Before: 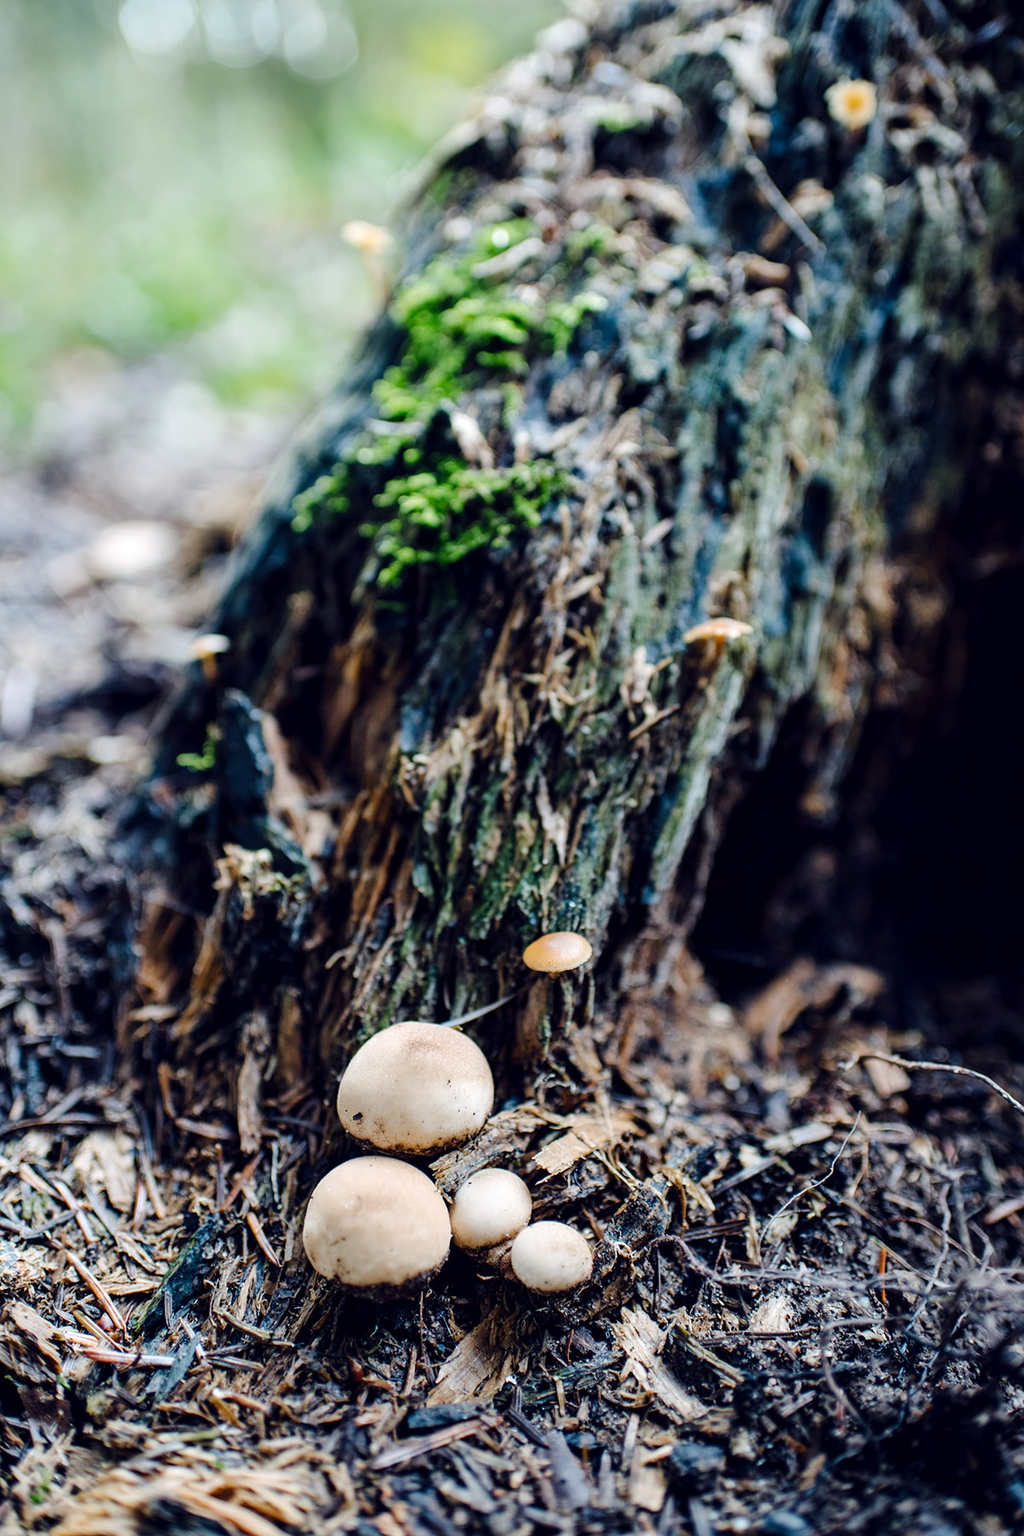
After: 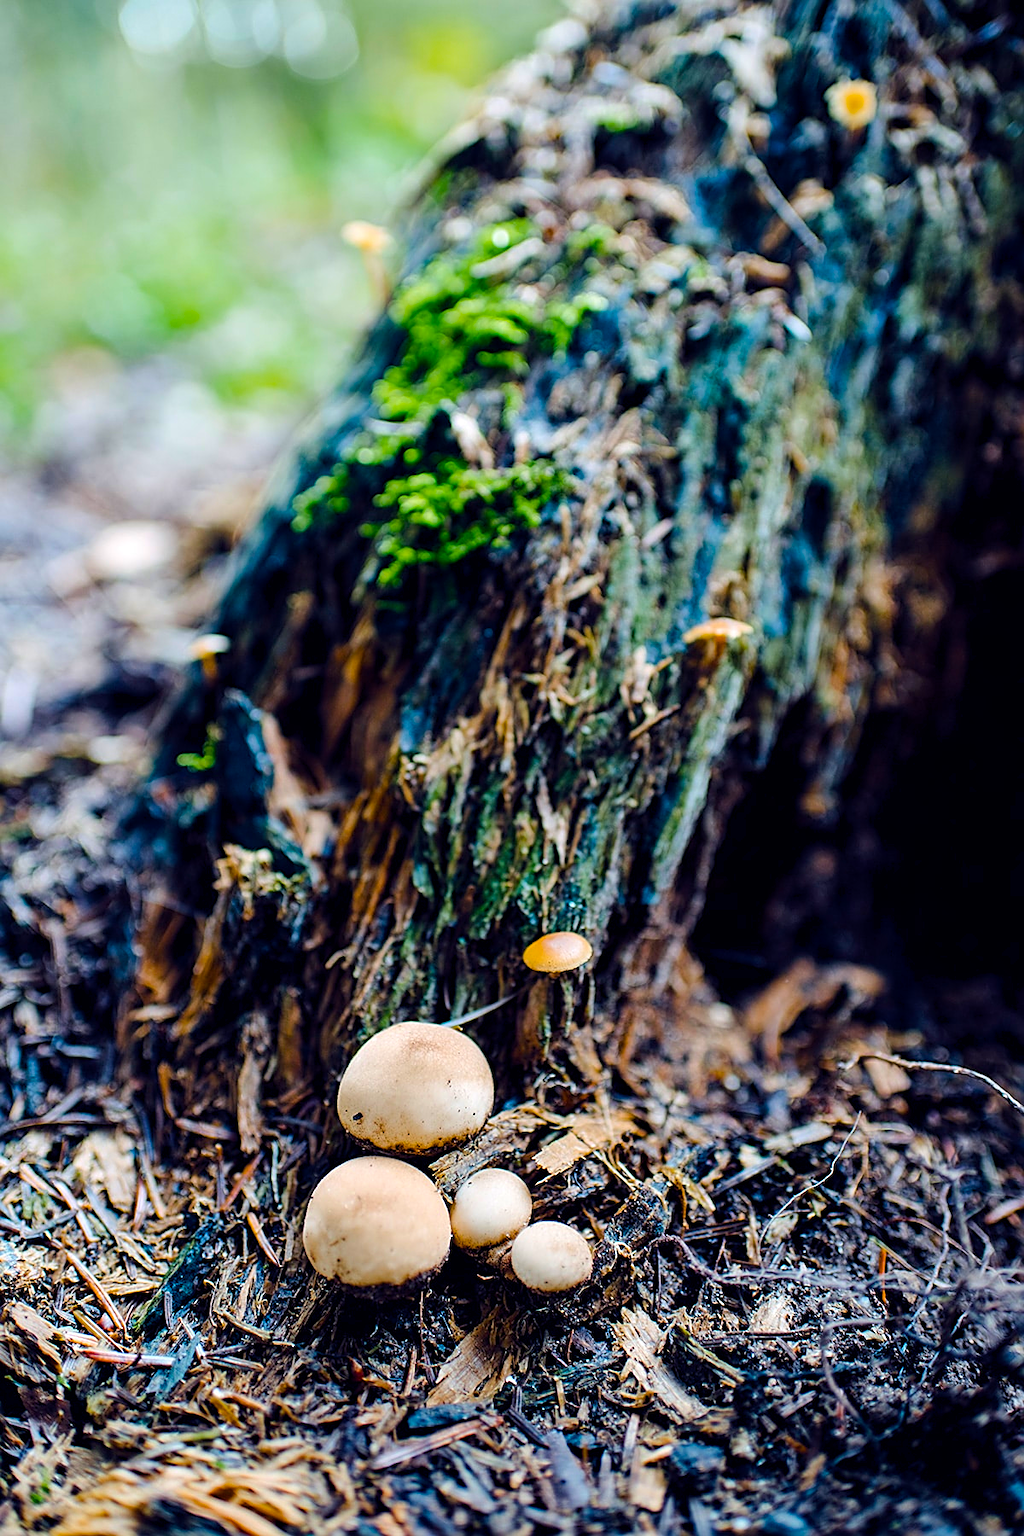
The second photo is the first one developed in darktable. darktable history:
sharpen: on, module defaults
color balance rgb: perceptual saturation grading › global saturation 29.777%, global vibrance 44.592%
